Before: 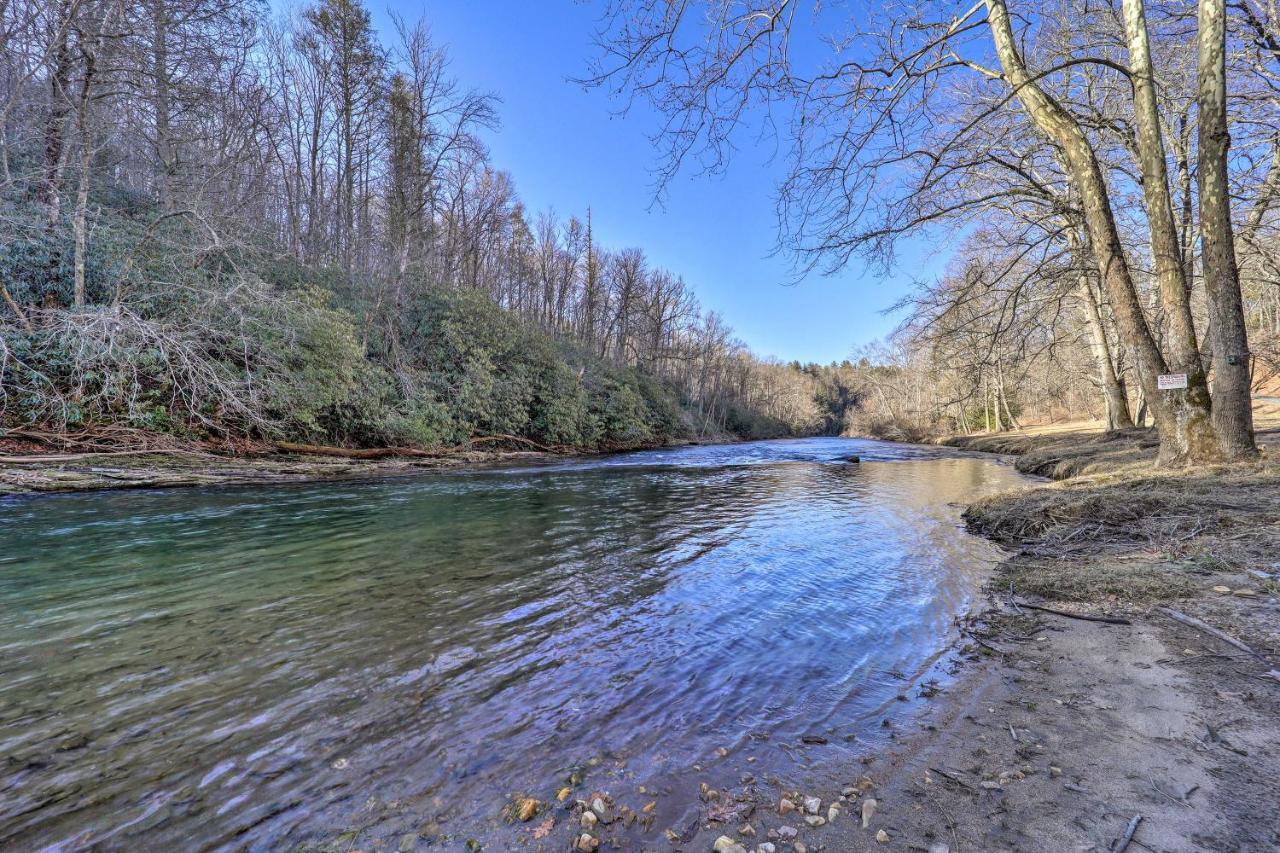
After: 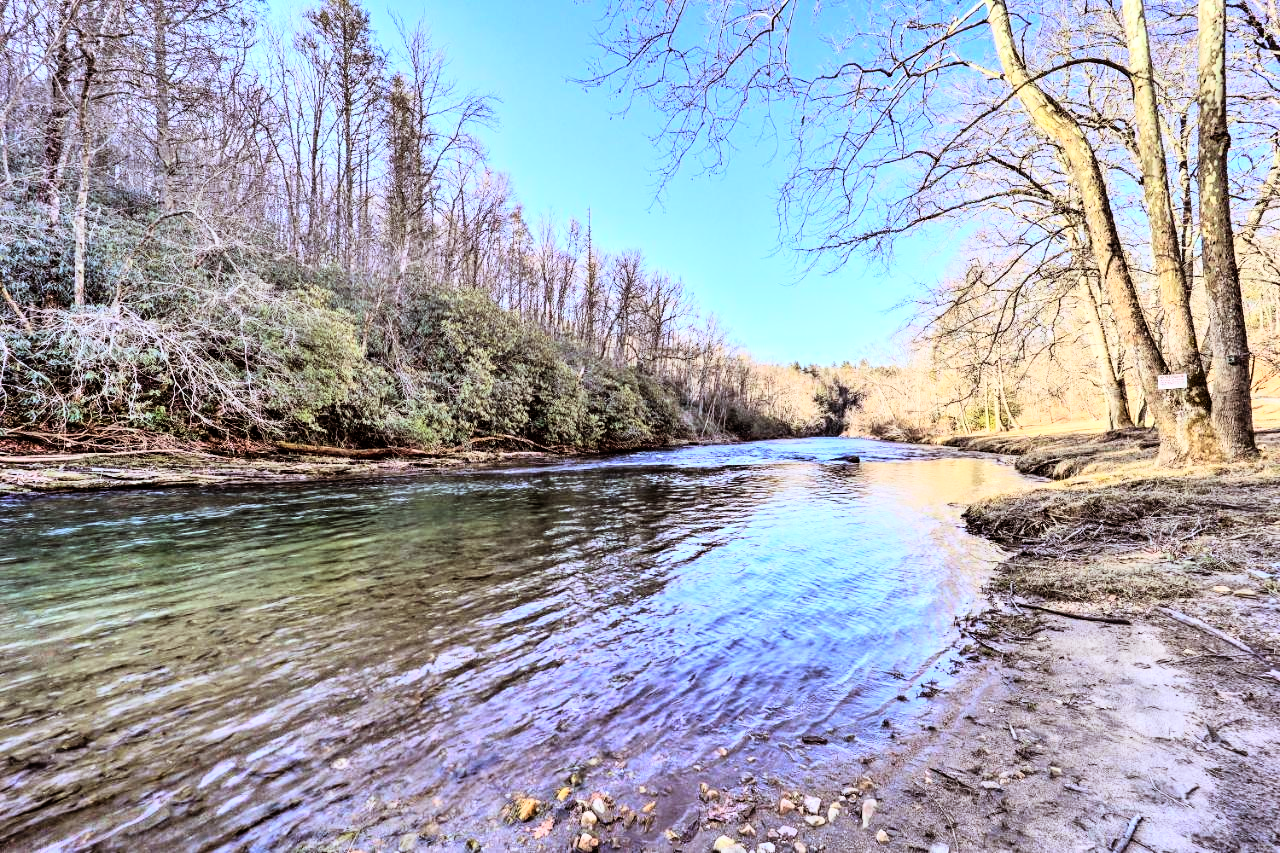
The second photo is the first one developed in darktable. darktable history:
rgb curve: curves: ch0 [(0, 0) (0.21, 0.15) (0.24, 0.21) (0.5, 0.75) (0.75, 0.96) (0.89, 0.99) (1, 1)]; ch1 [(0, 0.02) (0.21, 0.13) (0.25, 0.2) (0.5, 0.67) (0.75, 0.9) (0.89, 0.97) (1, 1)]; ch2 [(0, 0.02) (0.21, 0.13) (0.25, 0.2) (0.5, 0.67) (0.75, 0.9) (0.89, 0.97) (1, 1)], compensate middle gray true
rgb levels: mode RGB, independent channels, levels [[0, 0.5, 1], [0, 0.521, 1], [0, 0.536, 1]]
